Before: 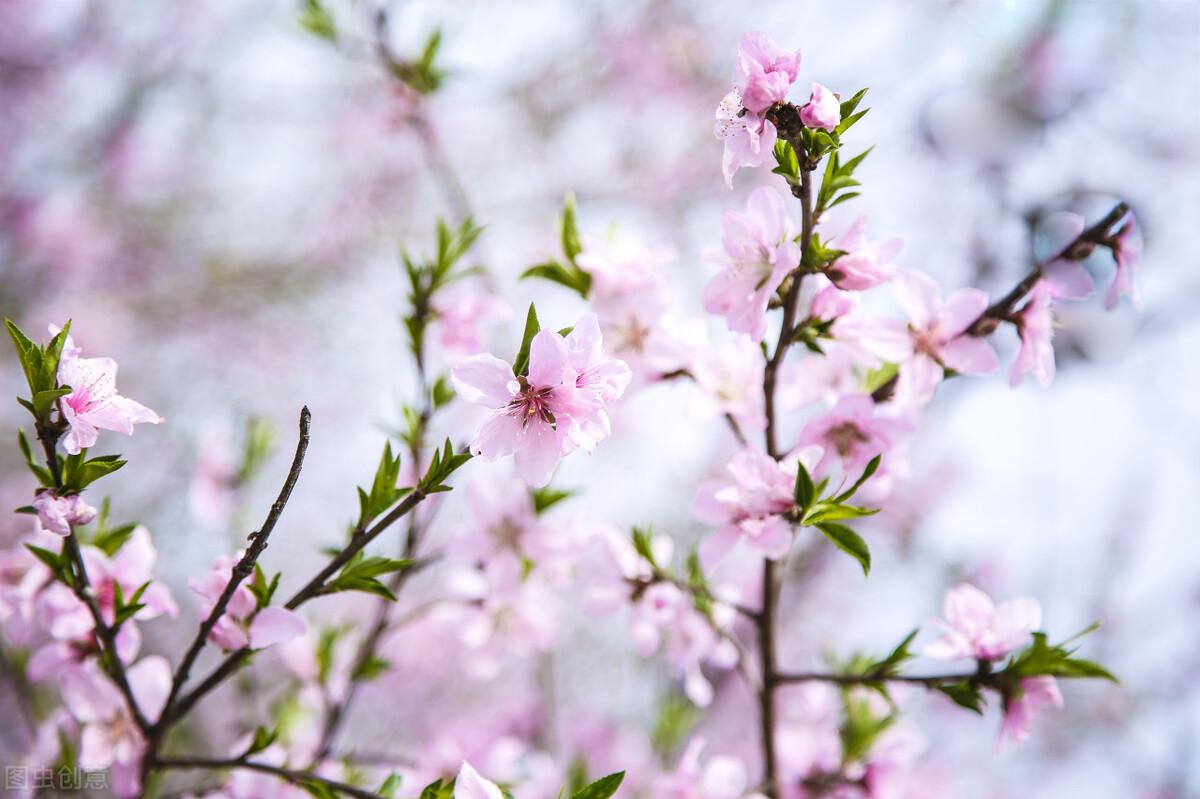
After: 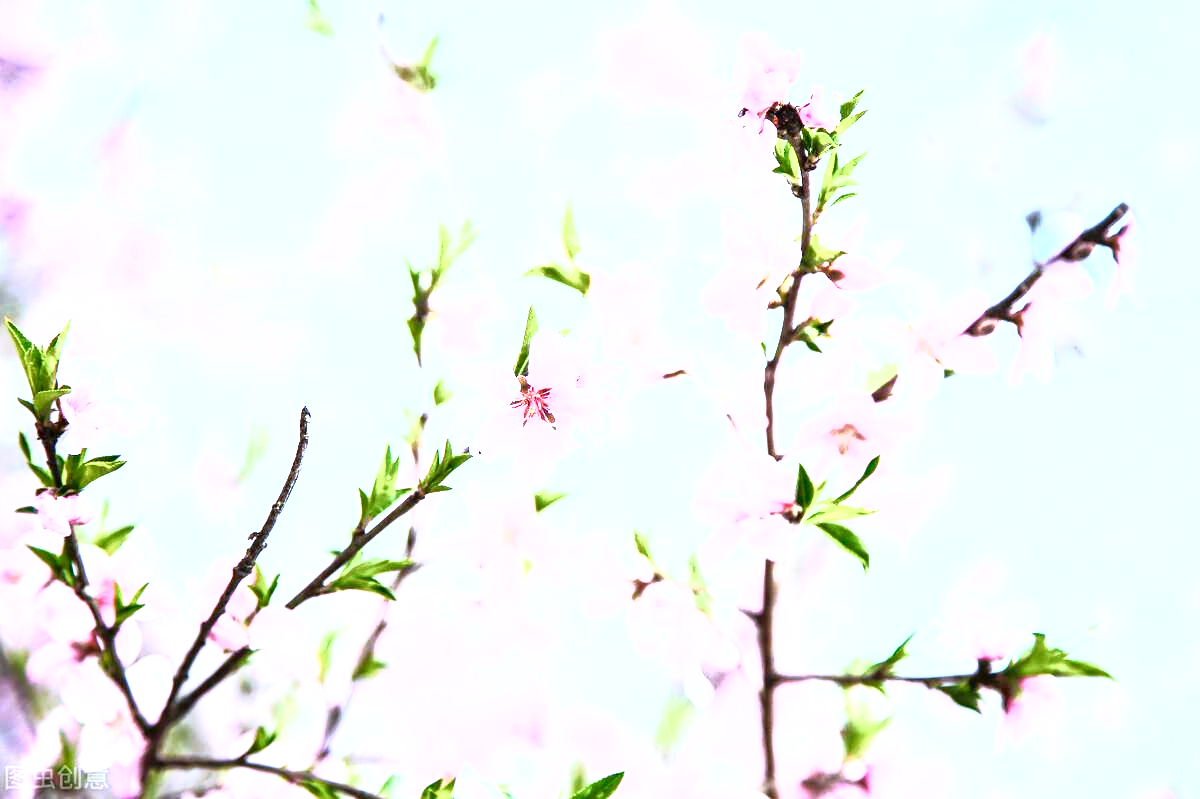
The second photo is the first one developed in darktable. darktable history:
shadows and highlights: shadows -62.94, white point adjustment -5.25, highlights 59.87
color calibration: illuminant Planckian (black body), x 0.375, y 0.374, temperature 4108.68 K
local contrast: mode bilateral grid, contrast 19, coarseness 51, detail 144%, midtone range 0.2
exposure: black level correction 0, exposure 1.474 EV, compensate exposure bias true, compensate highlight preservation false
